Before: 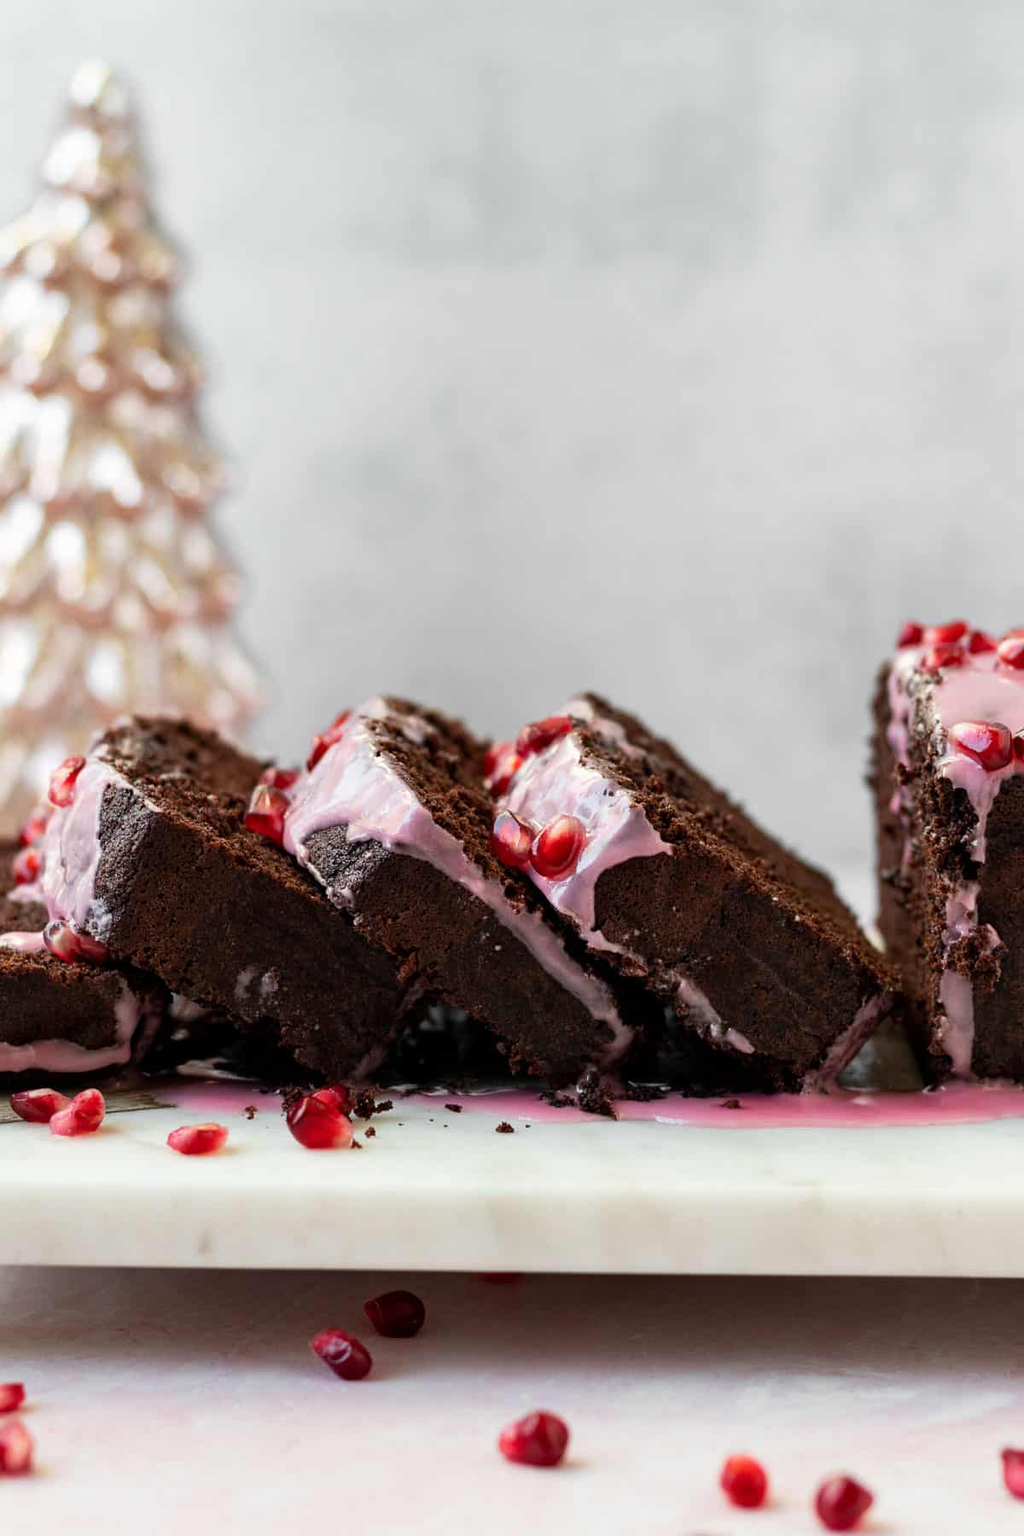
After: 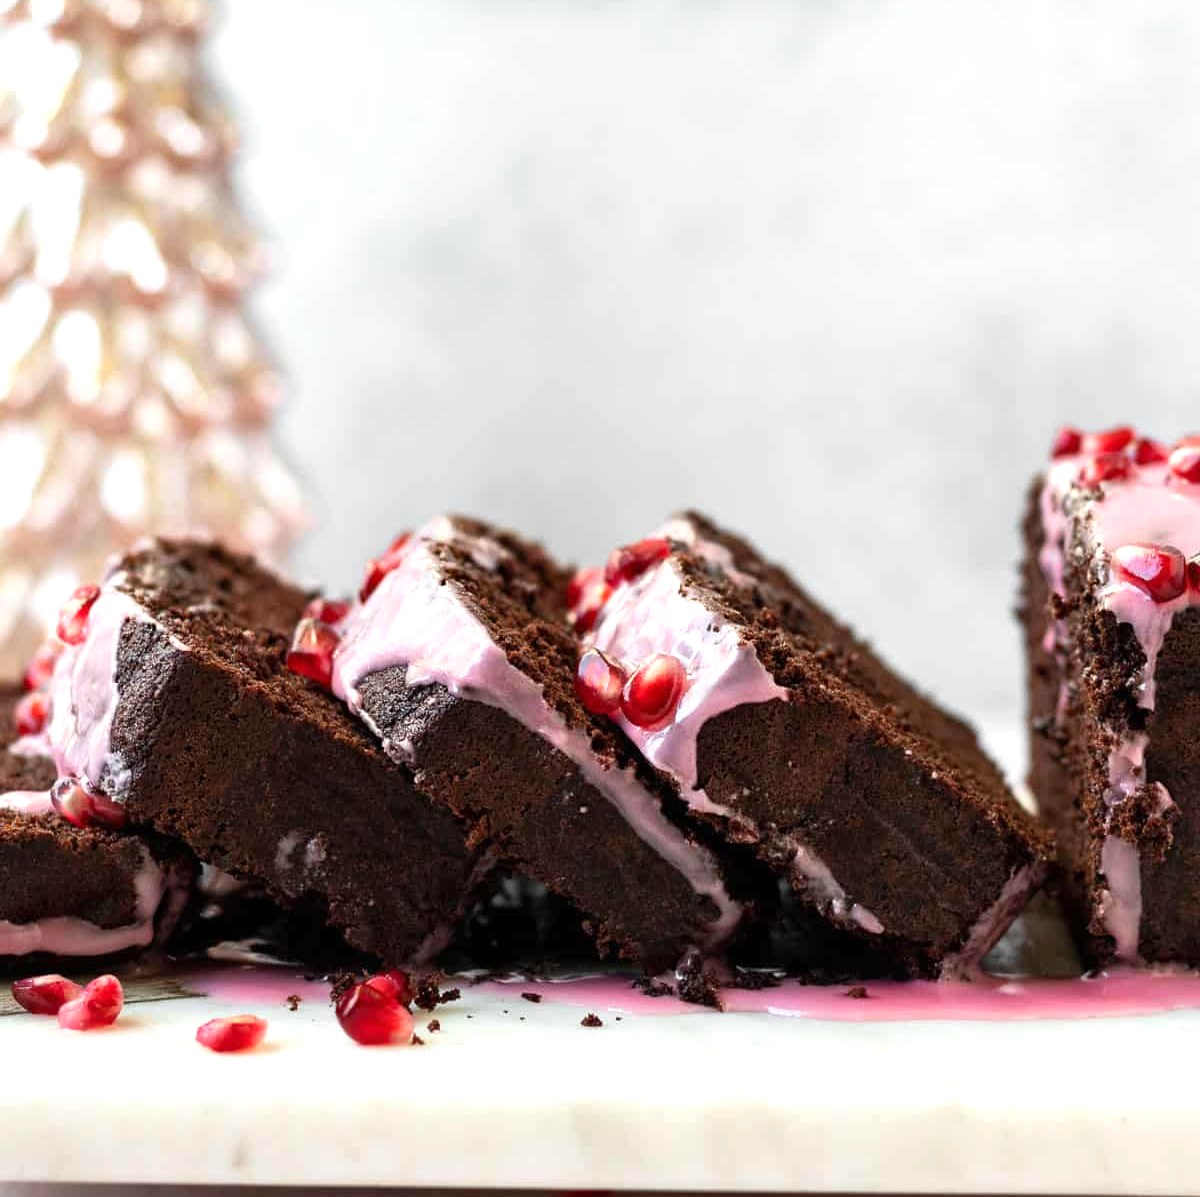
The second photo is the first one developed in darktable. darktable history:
crop: top 16.727%, bottom 16.727%
exposure: black level correction 0, exposure 0.5 EV, compensate highlight preservation false
